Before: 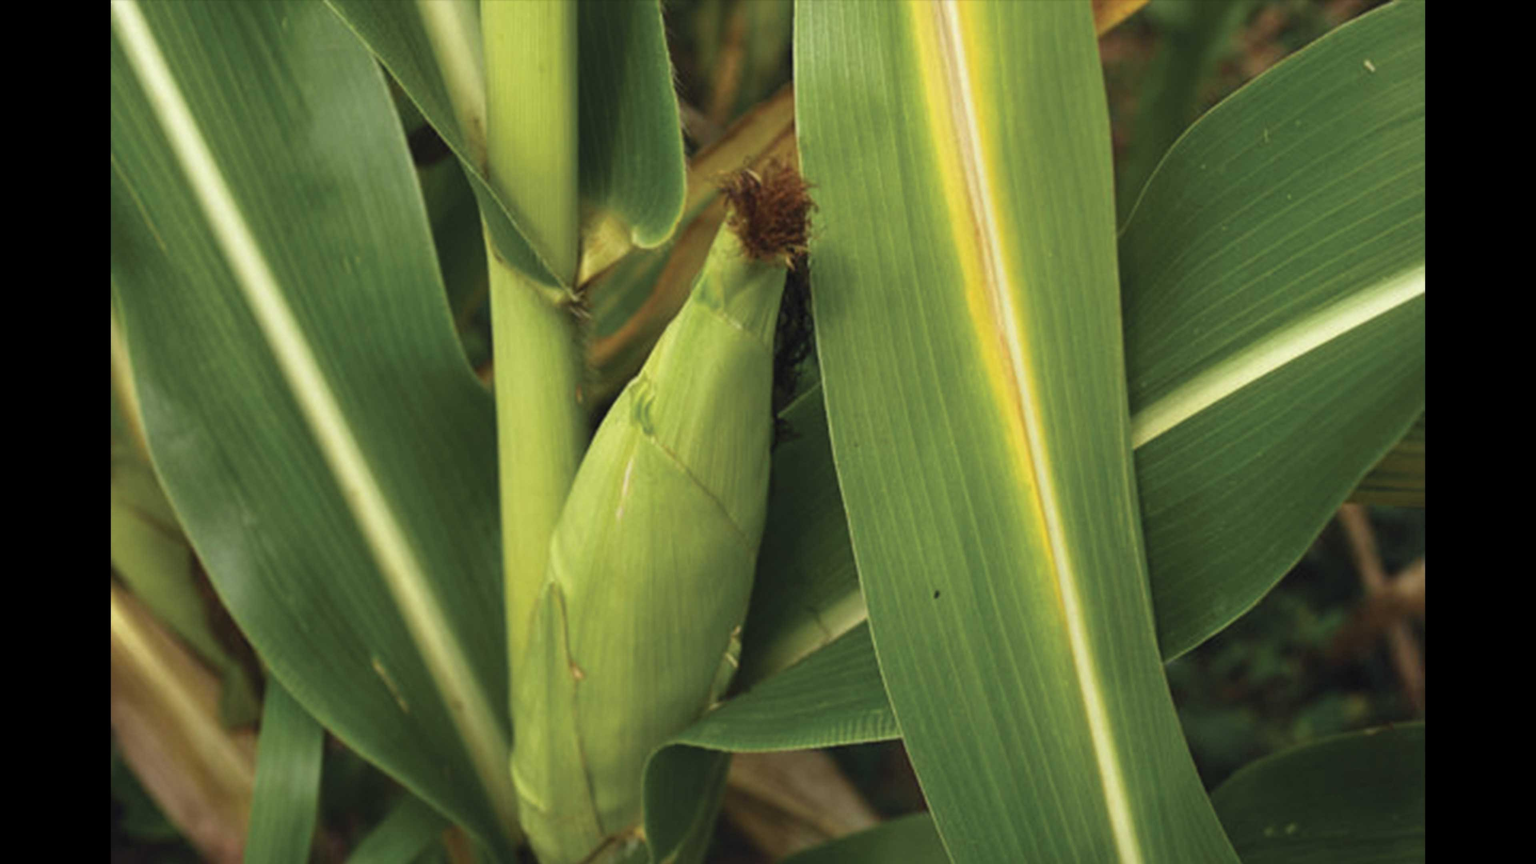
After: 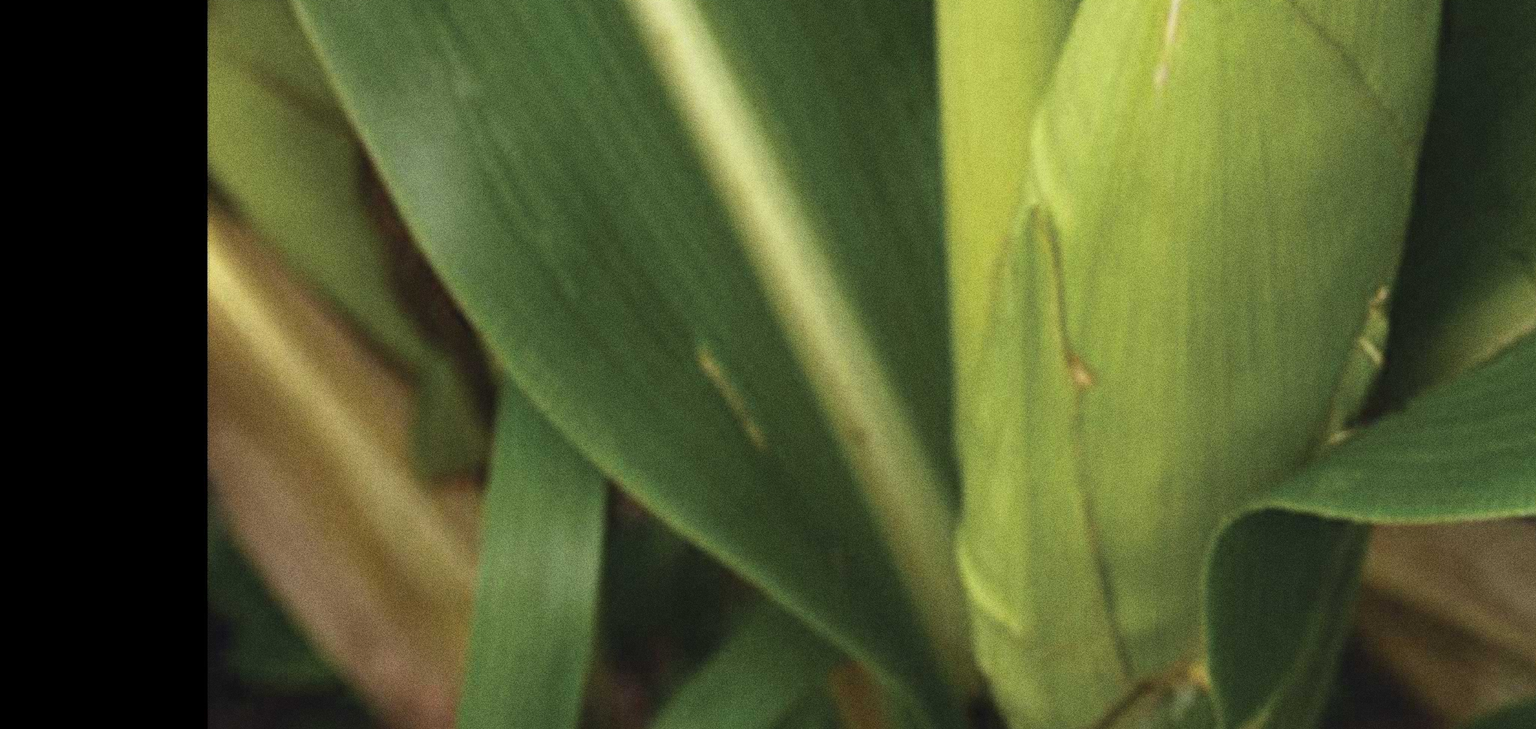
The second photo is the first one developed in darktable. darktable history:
crop and rotate: top 54.778%, right 46.61%, bottom 0.159%
grain: coarseness 0.09 ISO, strength 40%
